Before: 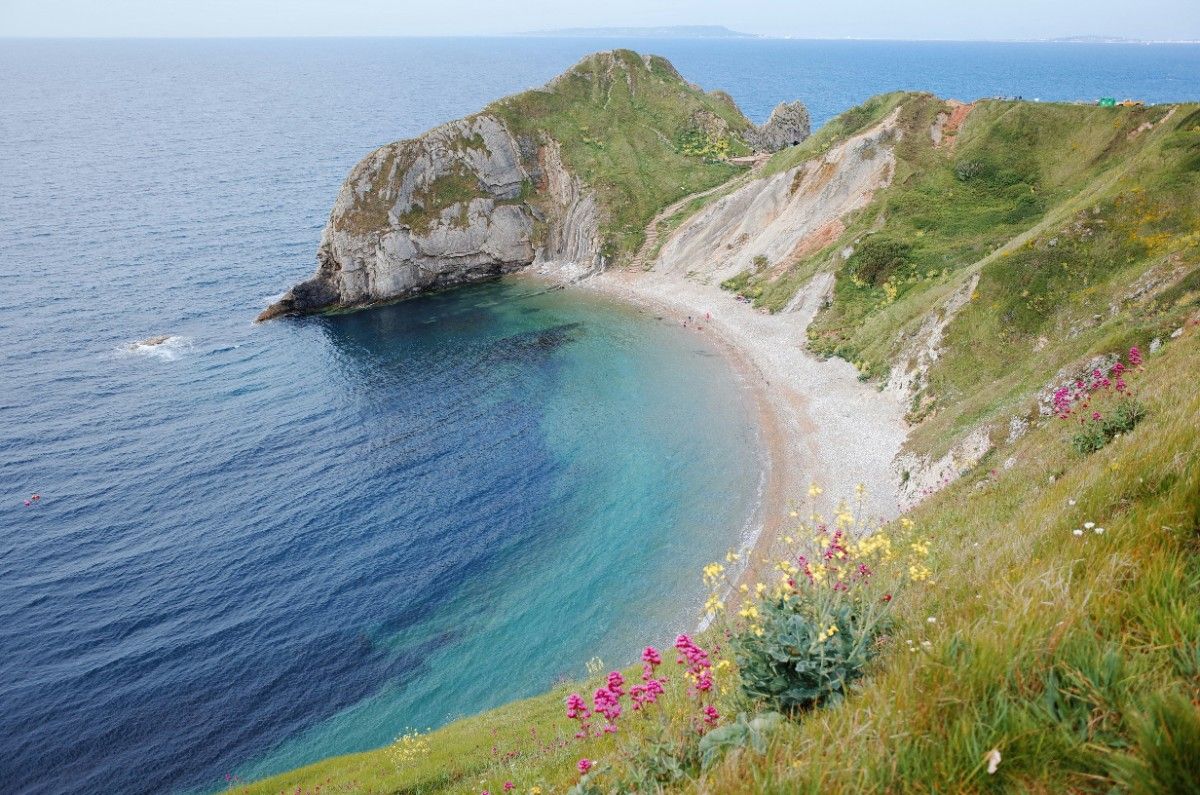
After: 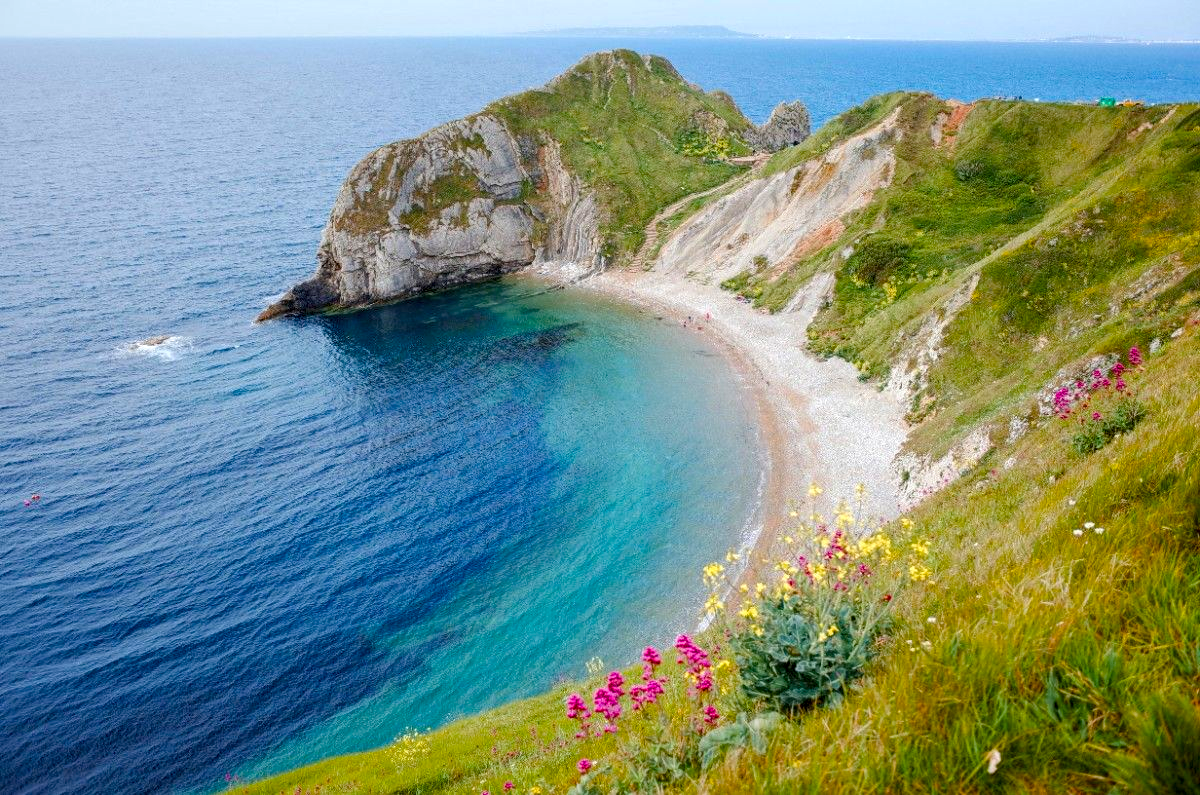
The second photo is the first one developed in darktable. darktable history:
color balance rgb: perceptual saturation grading › global saturation 35.81%, perceptual saturation grading › shadows 35.39%, global vibrance 9.782%
local contrast: detail 130%
